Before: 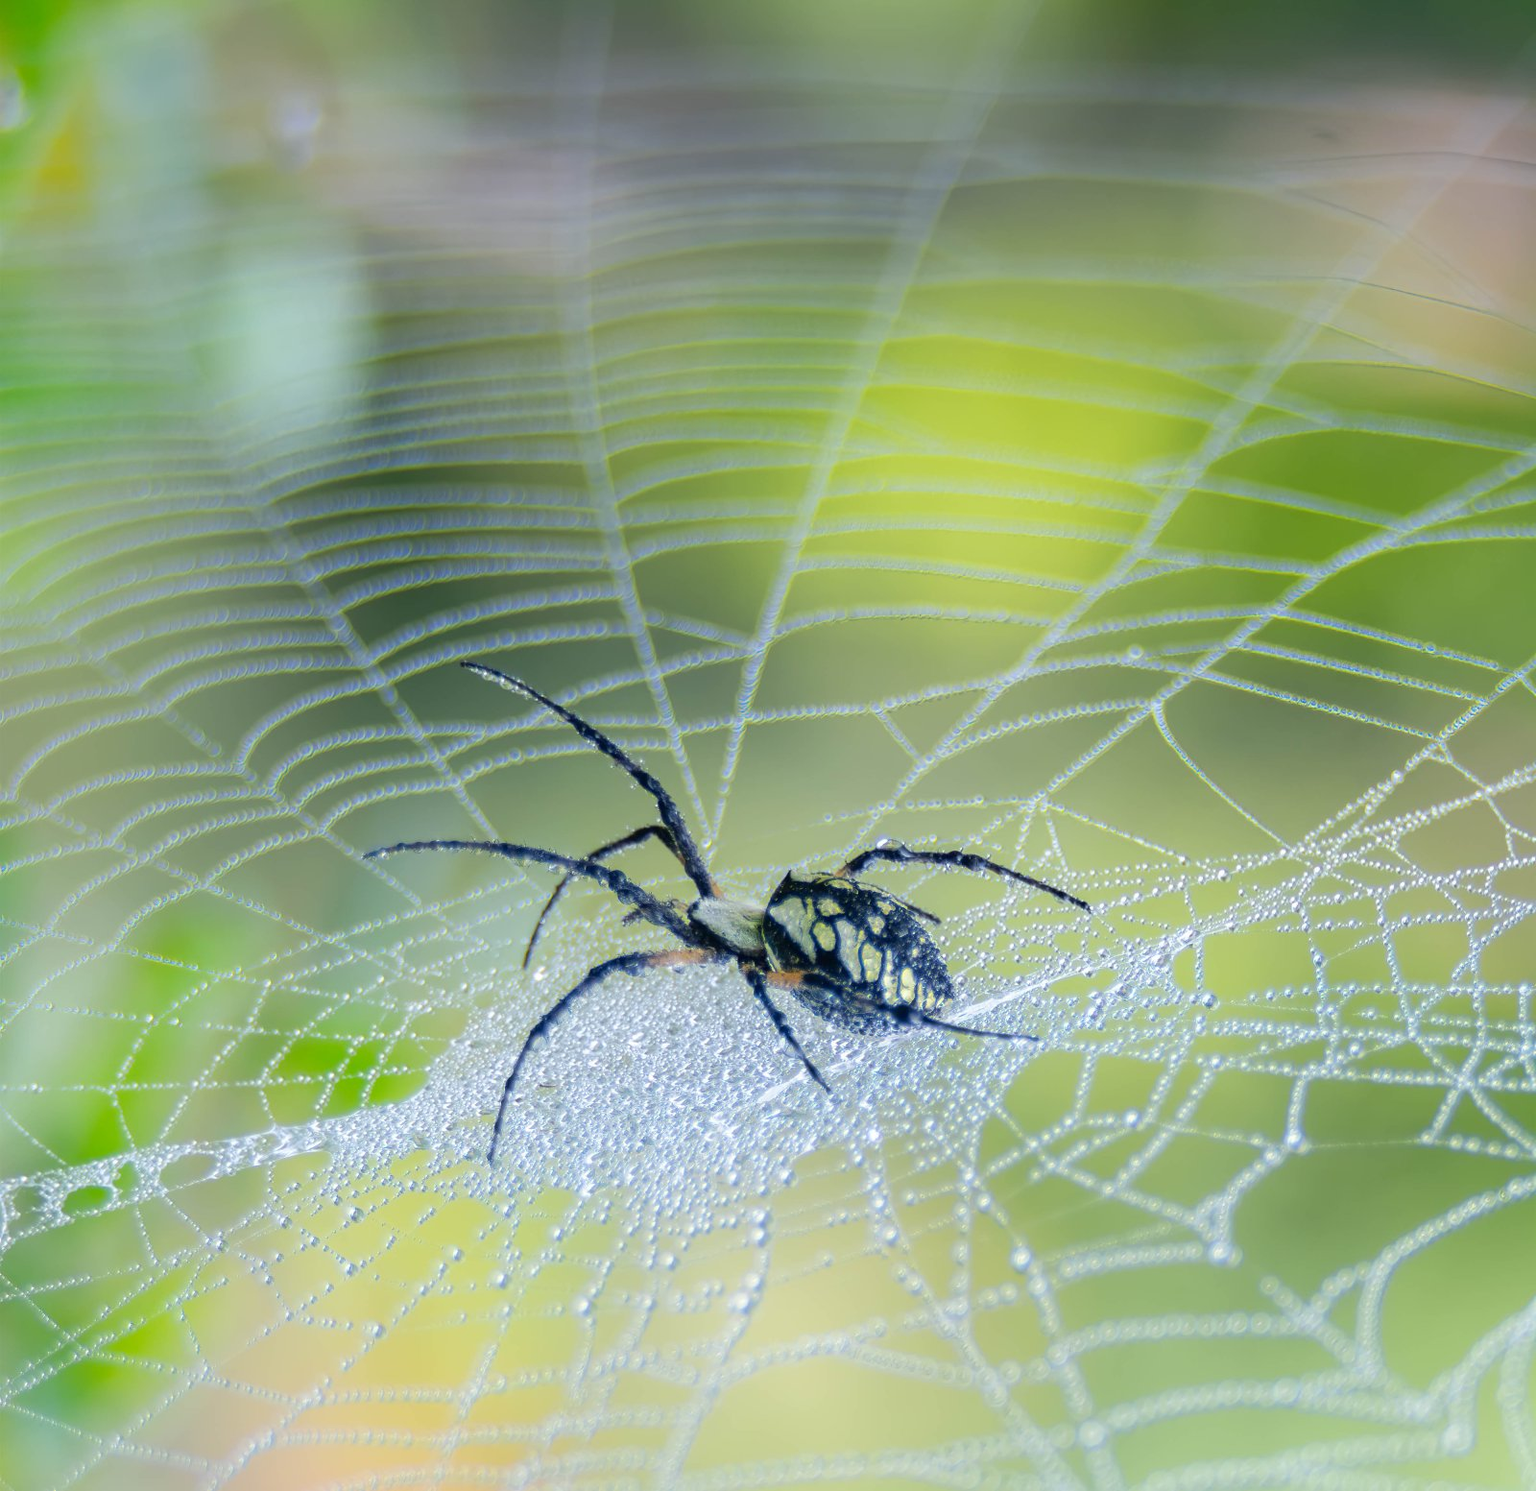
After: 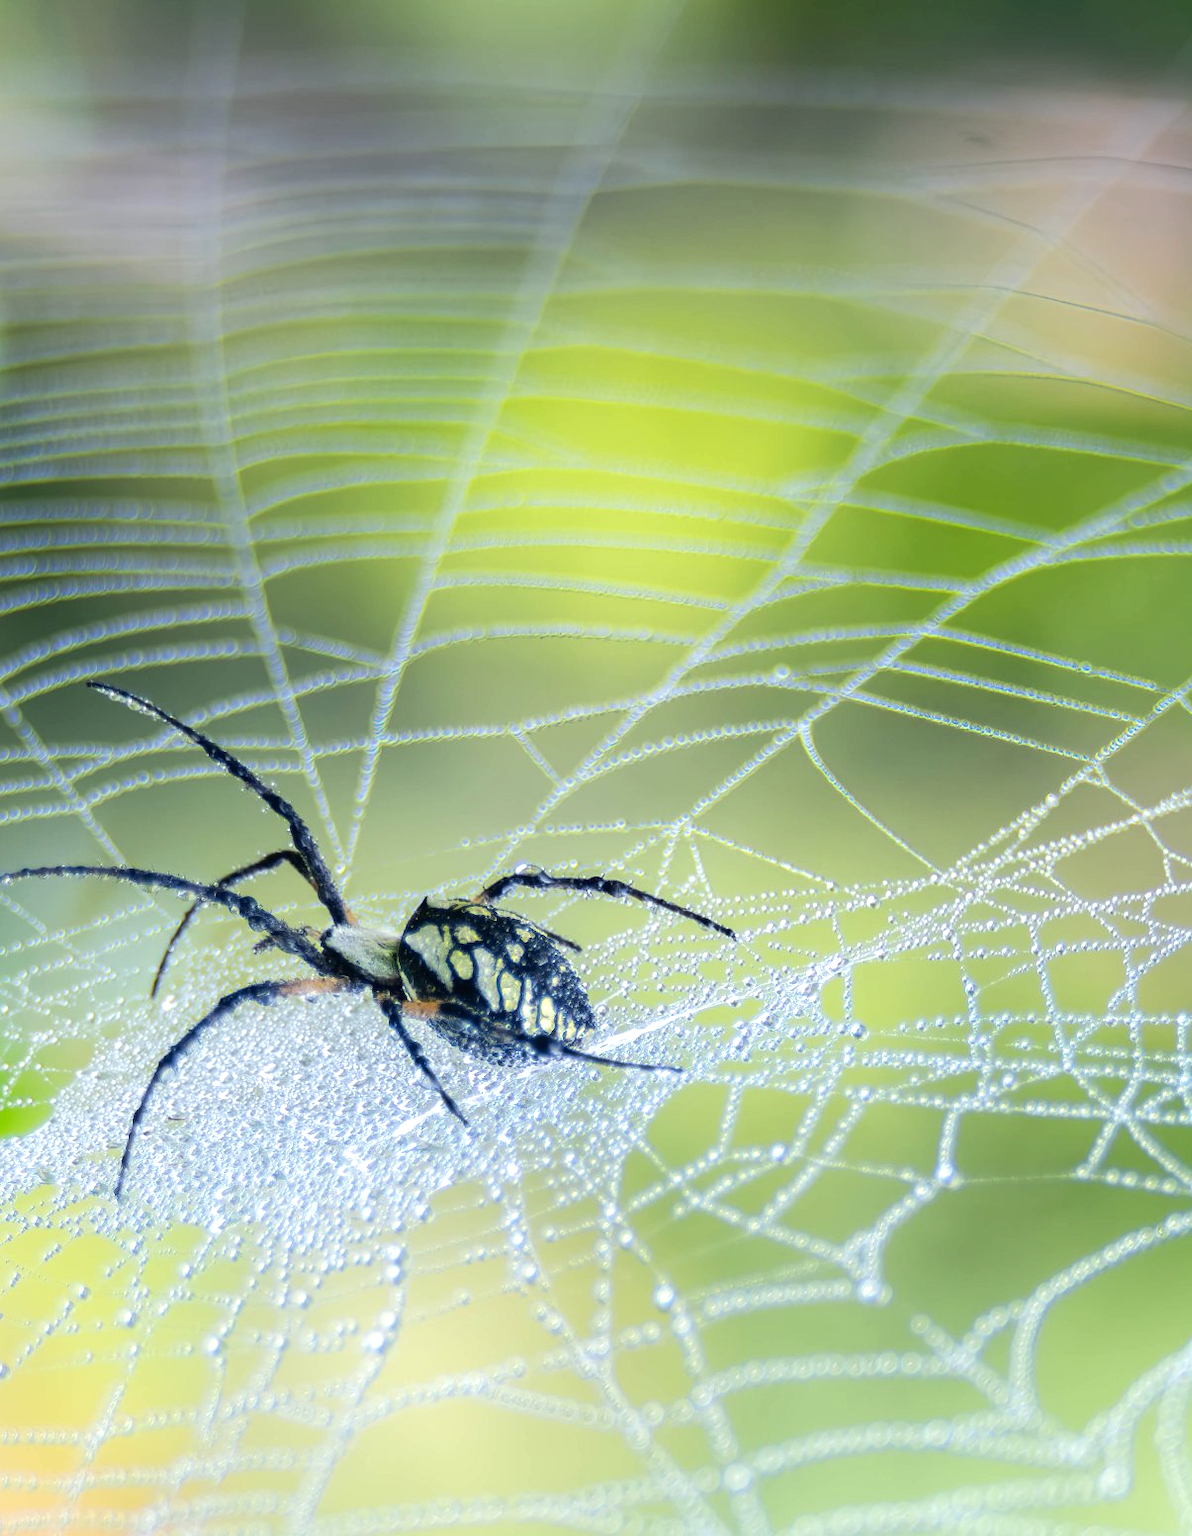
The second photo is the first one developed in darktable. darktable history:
tone equalizer: -8 EV -0.417 EV, -7 EV -0.389 EV, -6 EV -0.333 EV, -5 EV -0.222 EV, -3 EV 0.222 EV, -2 EV 0.333 EV, -1 EV 0.389 EV, +0 EV 0.417 EV, edges refinement/feathering 500, mask exposure compensation -1.57 EV, preserve details no
crop and rotate: left 24.6%
